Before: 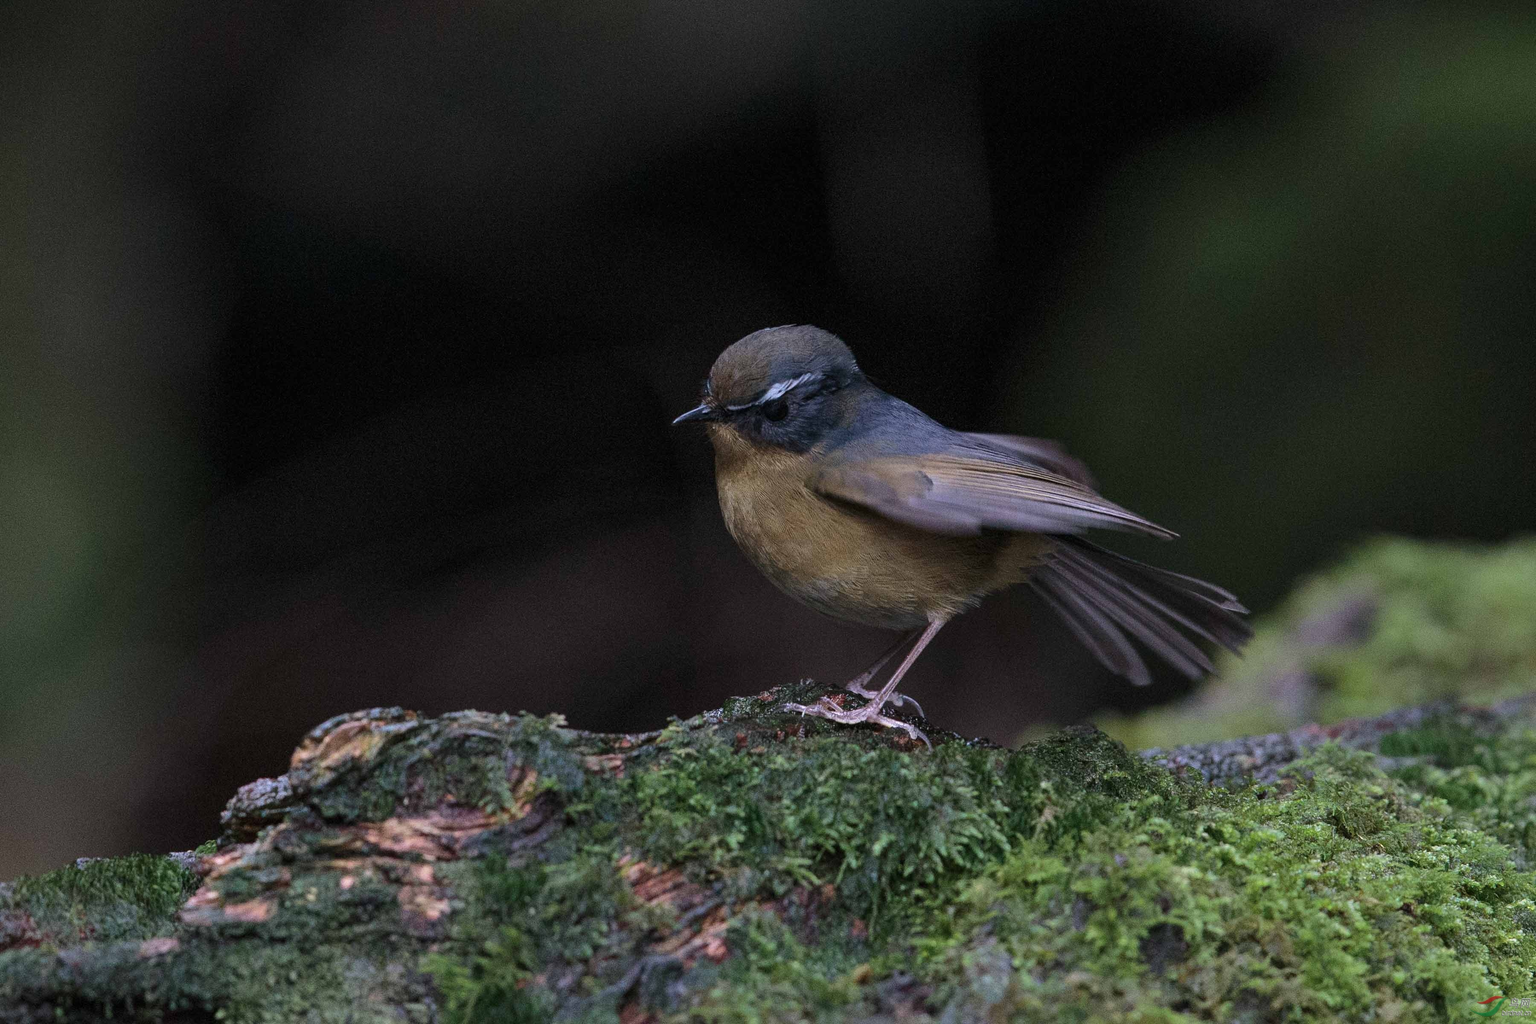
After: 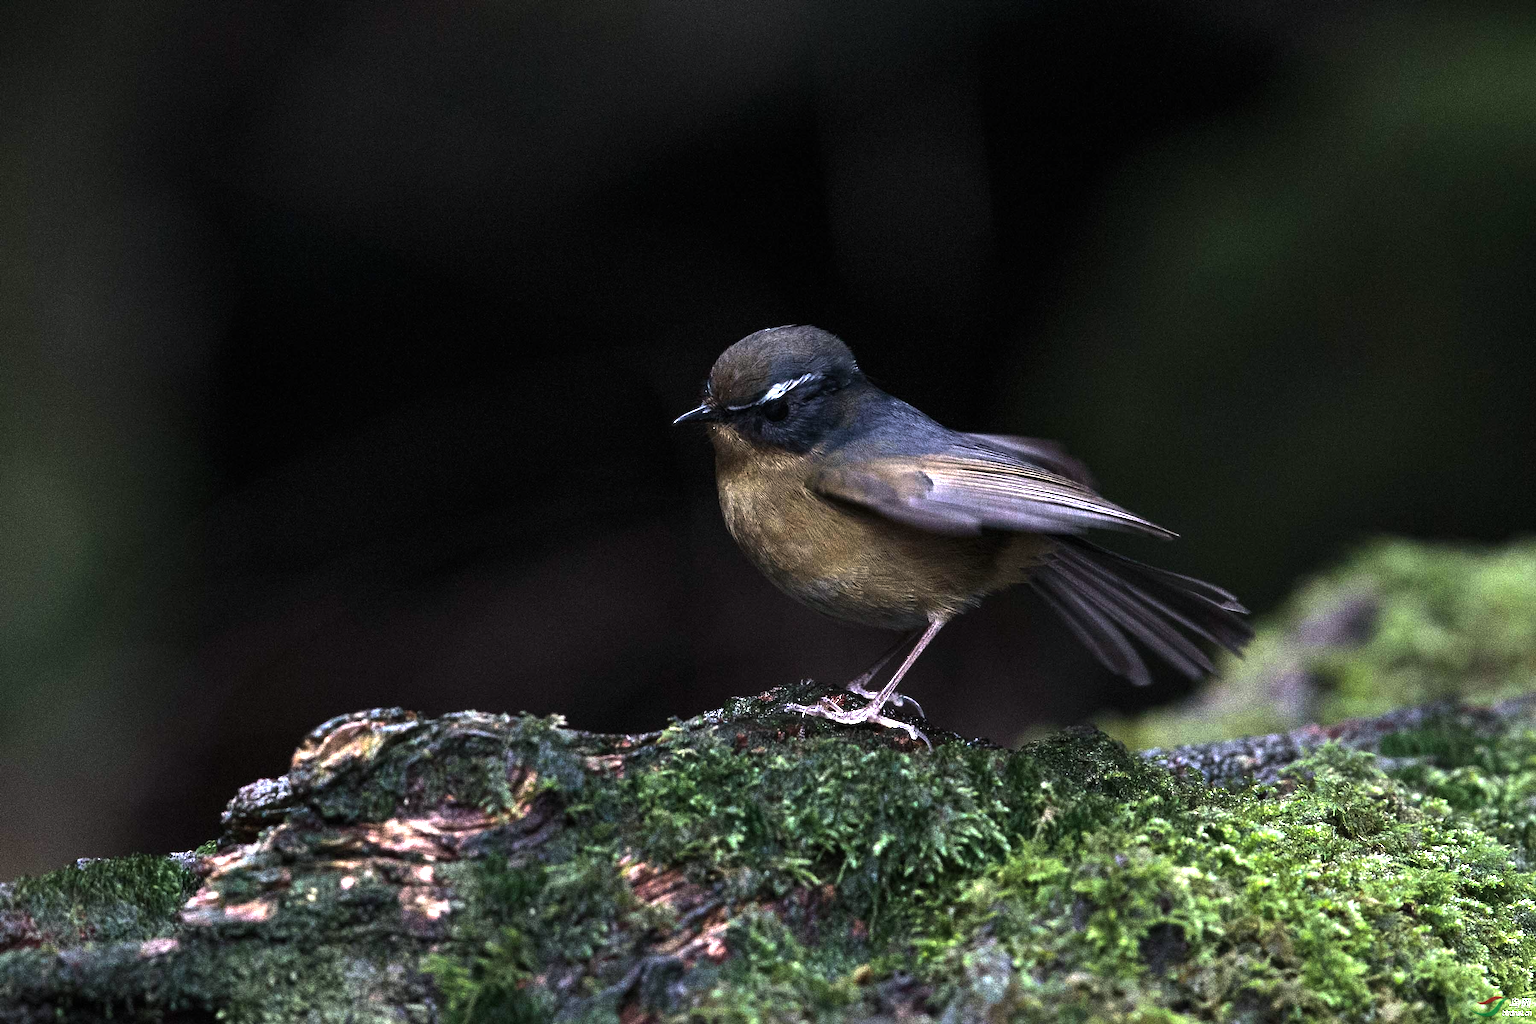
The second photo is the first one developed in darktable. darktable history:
color balance rgb: shadows lift › chroma 1.64%, shadows lift › hue 257.81°, perceptual saturation grading › global saturation 0.921%, perceptual brilliance grading › highlights 74.697%, perceptual brilliance grading › shadows -30.312%
